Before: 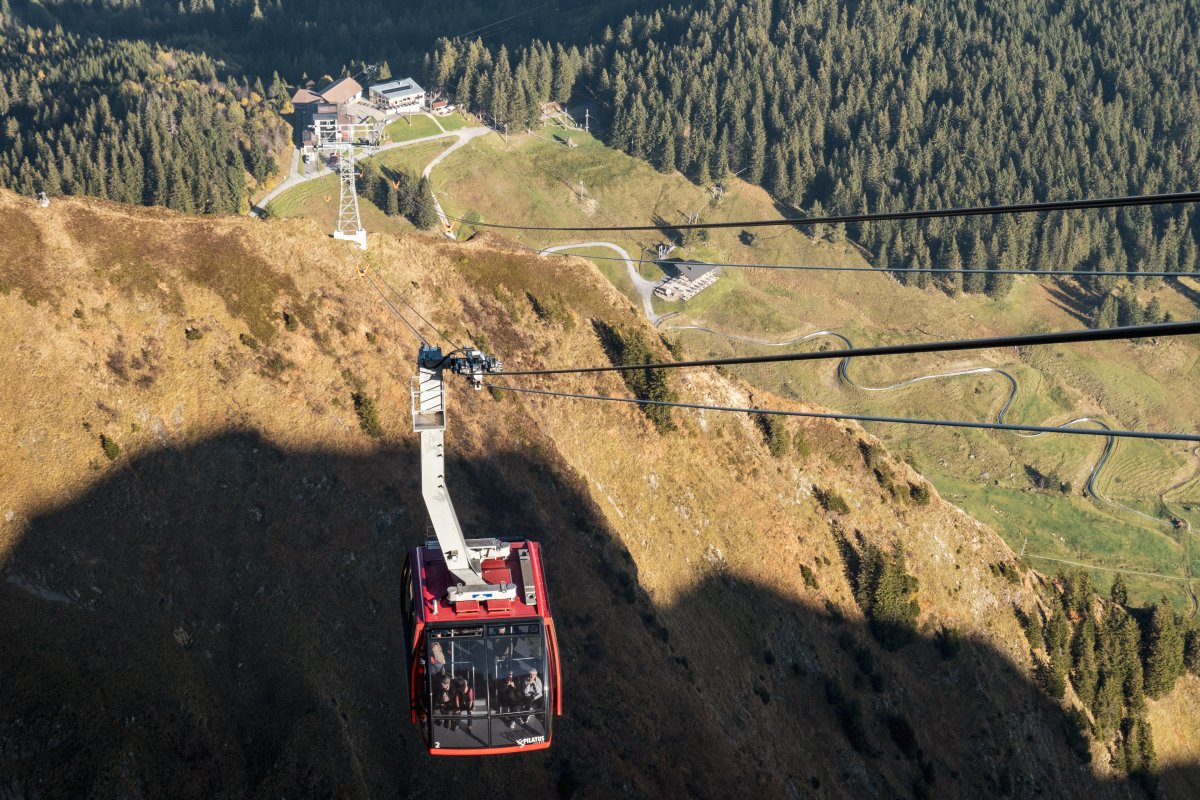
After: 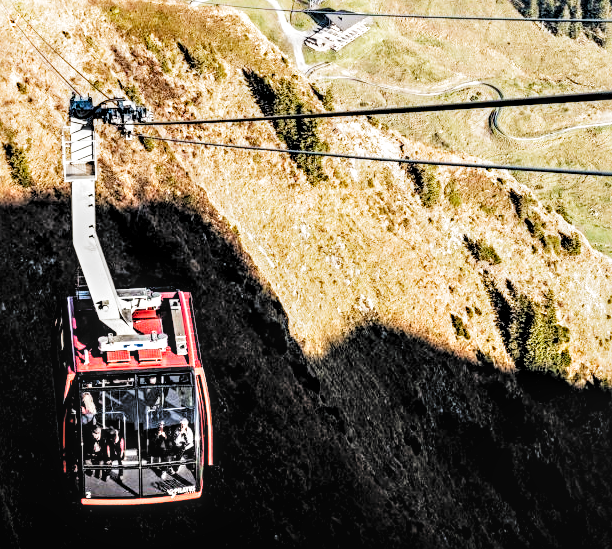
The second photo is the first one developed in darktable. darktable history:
contrast brightness saturation: contrast 0.101, brightness 0.307, saturation 0.143
tone equalizer: -8 EV -0.38 EV, -7 EV -0.365 EV, -6 EV -0.298 EV, -5 EV -0.227 EV, -3 EV 0.247 EV, -2 EV 0.341 EV, -1 EV 0.384 EV, +0 EV 0.387 EV
sharpen: radius 3.957
crop and rotate: left 29.146%, top 31.279%, right 19.81%
filmic rgb: black relative exposure -4.05 EV, white relative exposure 3 EV, hardness 2.99, contrast 1.406, preserve chrominance no, color science v5 (2021), contrast in shadows safe, contrast in highlights safe
local contrast: detail 160%
